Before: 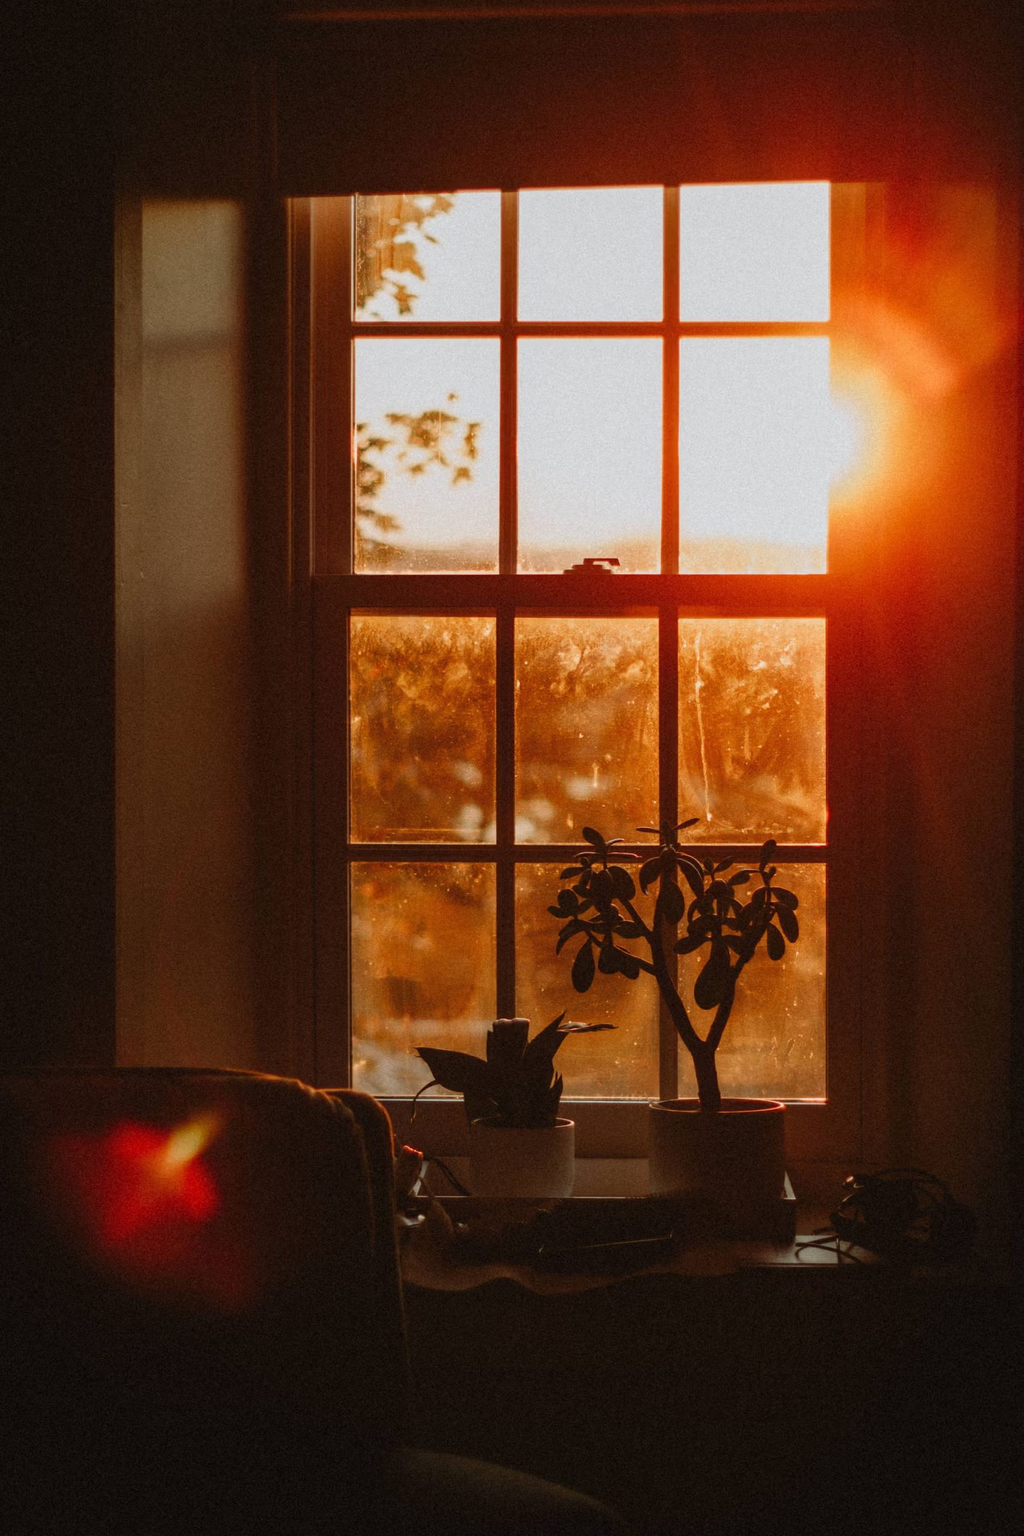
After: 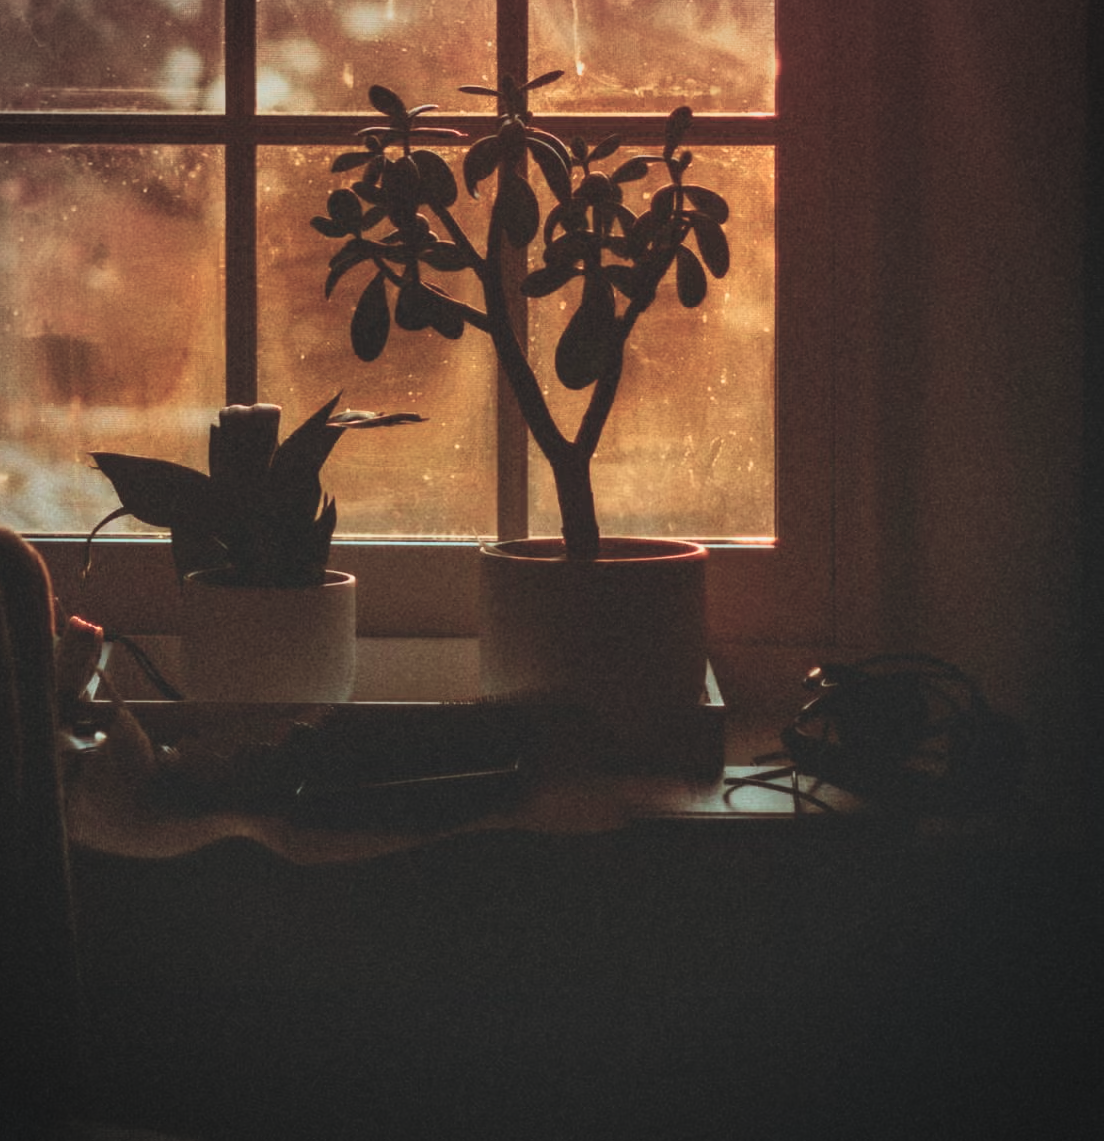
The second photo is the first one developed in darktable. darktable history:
crop and rotate: left 35.318%, top 50.542%, bottom 4.858%
tone curve: curves: ch0 [(0, 0) (0.082, 0.02) (0.129, 0.078) (0.275, 0.301) (0.67, 0.809) (1, 1)], color space Lab, independent channels, preserve colors none
exposure: black level correction -0.021, exposure -0.032 EV, compensate highlight preservation false
velvia: on, module defaults
color correction: highlights a* -10.34, highlights b* -9.67
vignetting: brightness -0.479
